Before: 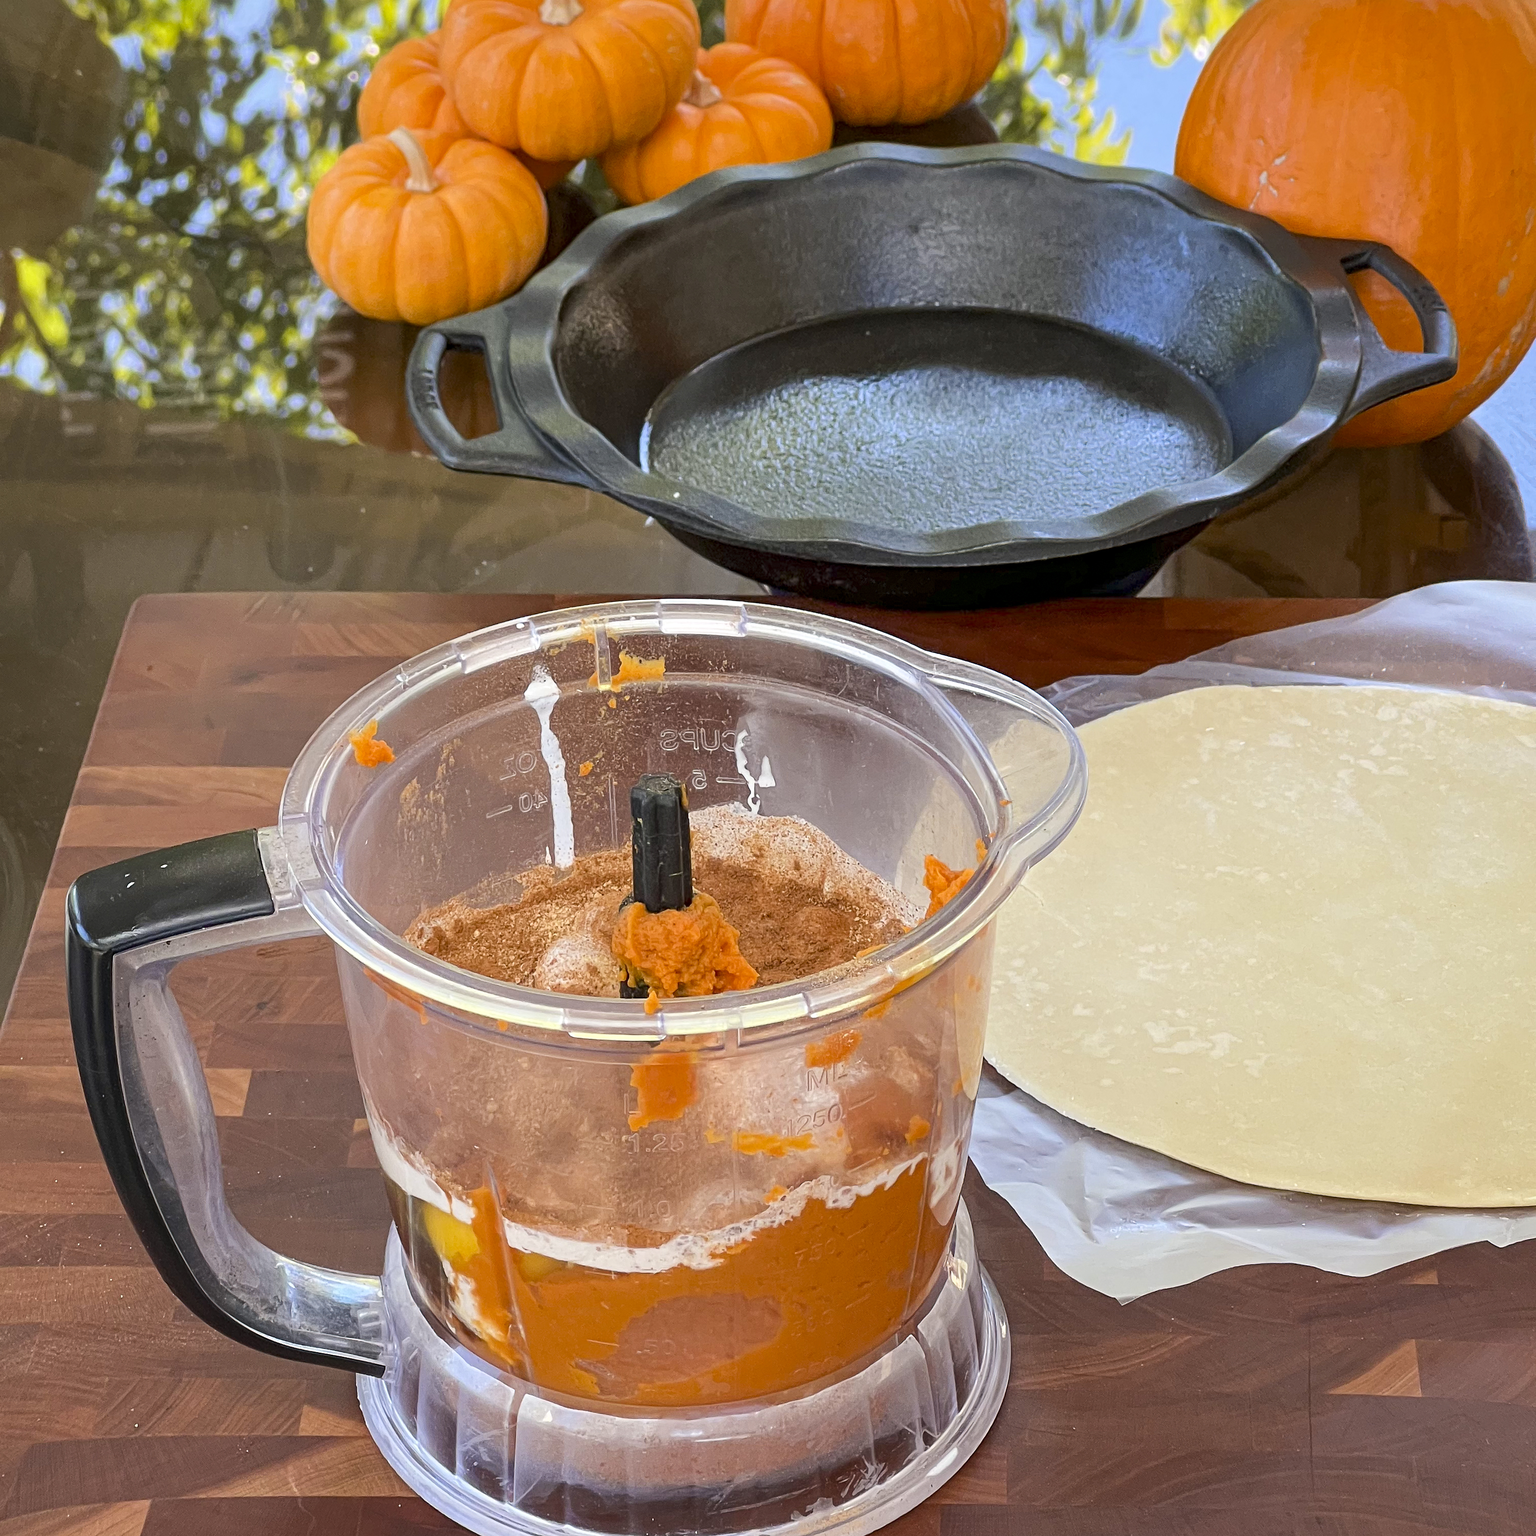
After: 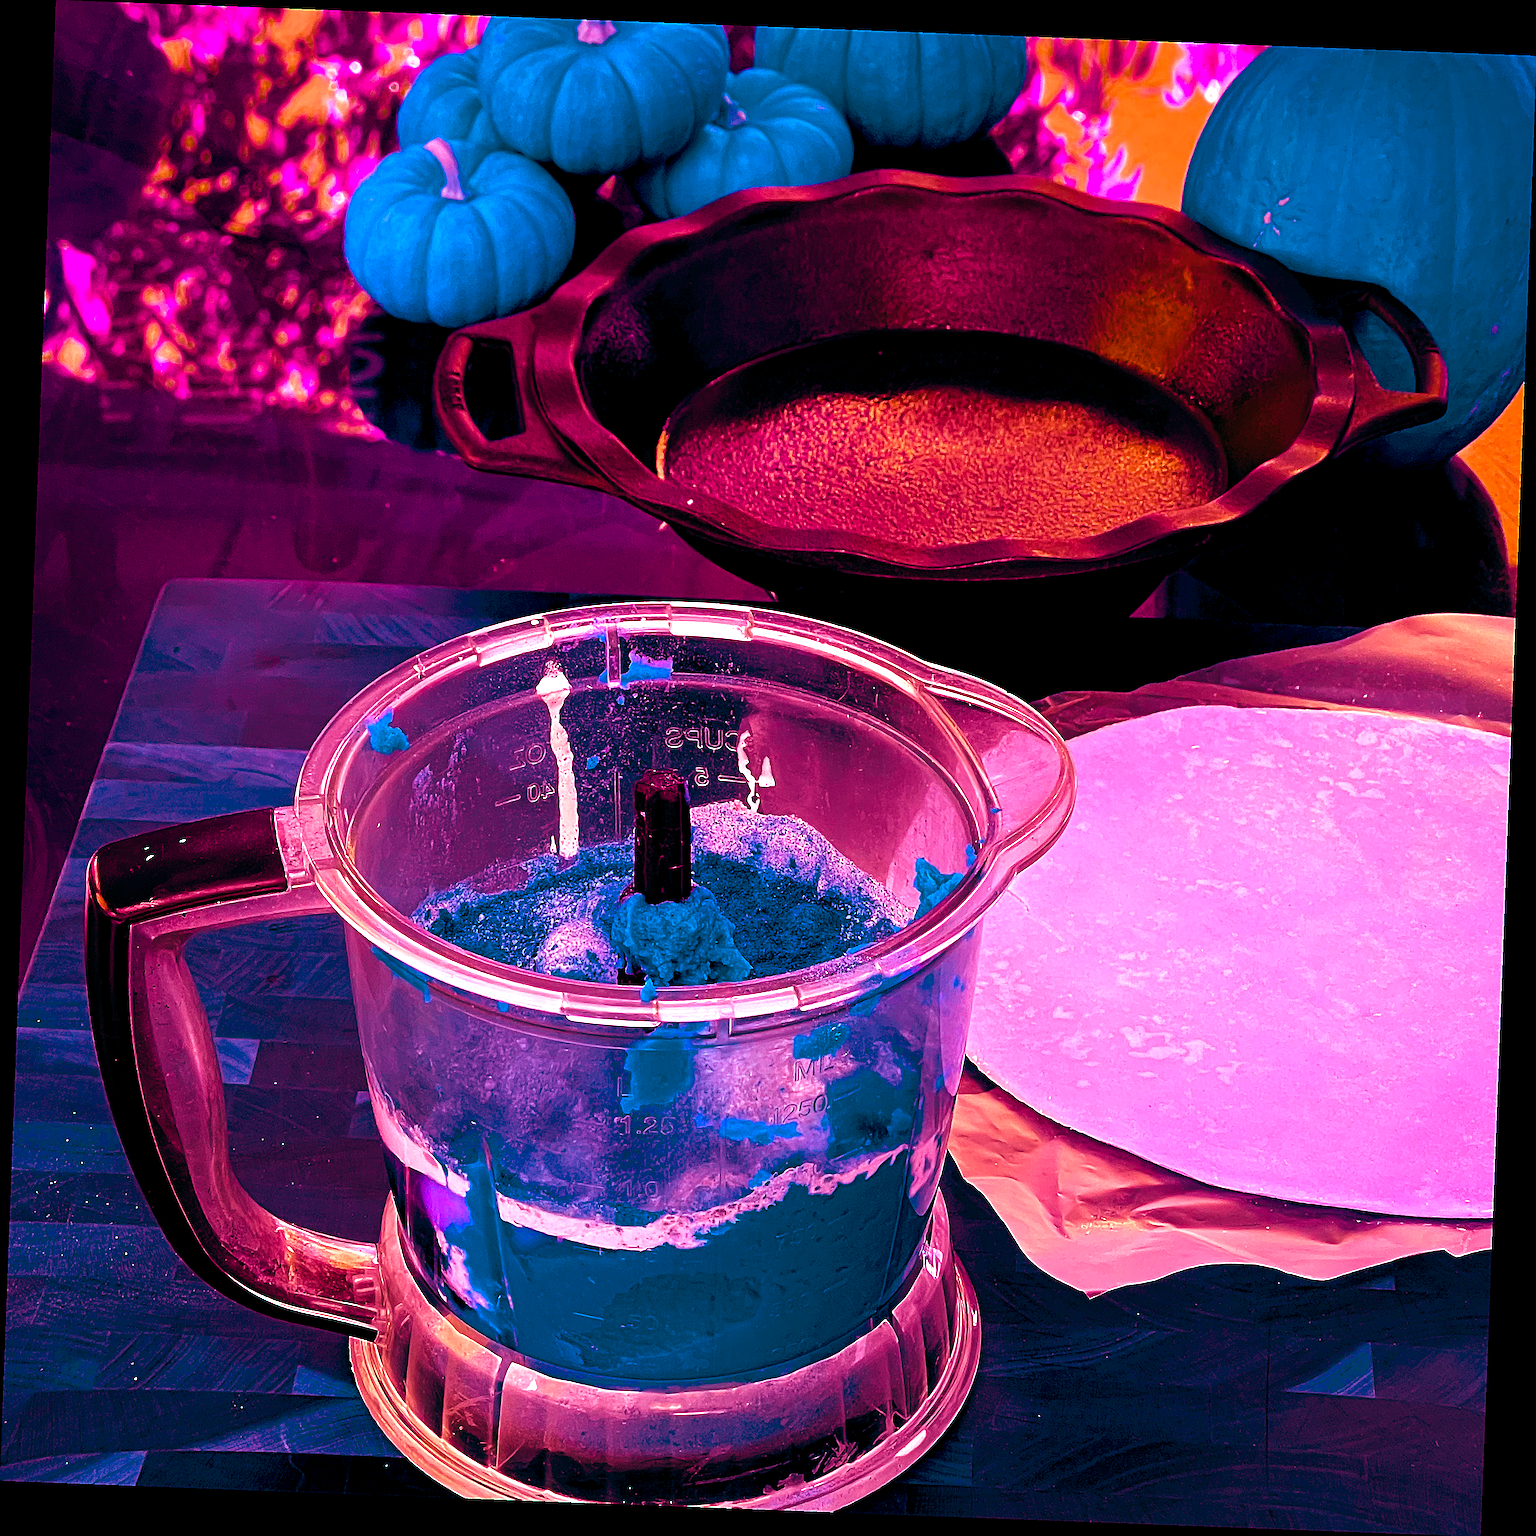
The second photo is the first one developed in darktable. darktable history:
color balance rgb: shadows lift › luminance -18.76%, shadows lift › chroma 35.44%, power › luminance -3.76%, power › hue 142.17°, highlights gain › chroma 7.5%, highlights gain › hue 184.75°, global offset › luminance -0.52%, global offset › chroma 0.91%, global offset › hue 173.36°, shadows fall-off 300%, white fulcrum 2 EV, highlights fall-off 300%, linear chroma grading › shadows 17.19%, linear chroma grading › highlights 61.12%, linear chroma grading › global chroma 50%, hue shift -150.52°, perceptual brilliance grading › global brilliance 12%, mask middle-gray fulcrum 100%, contrast gray fulcrum 38.43%, contrast 35.15%, saturation formula JzAzBz (2021)
sharpen: on, module defaults
rotate and perspective: rotation 2.17°, automatic cropping off
